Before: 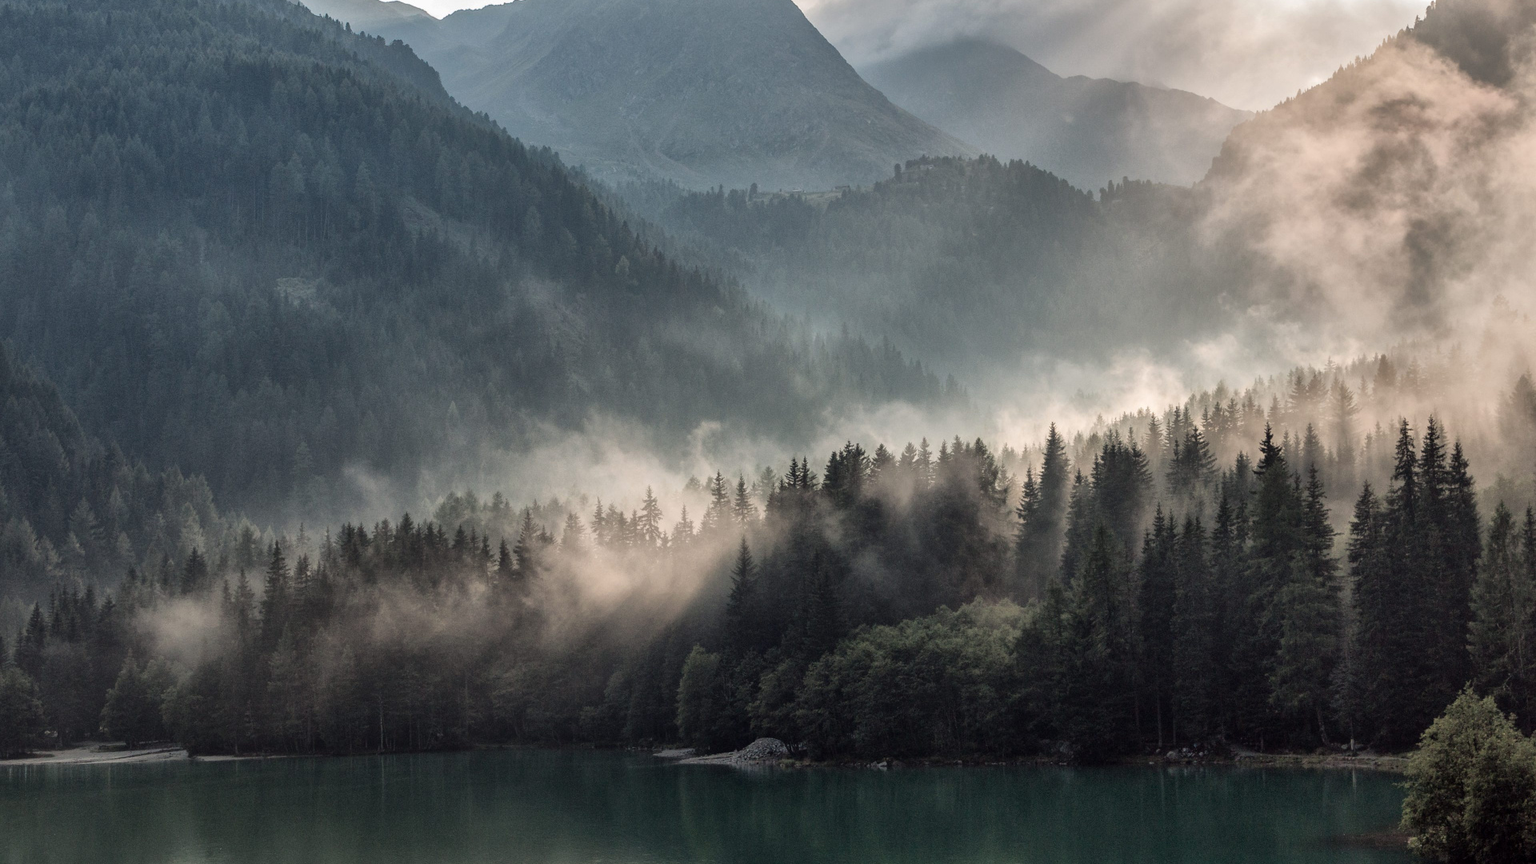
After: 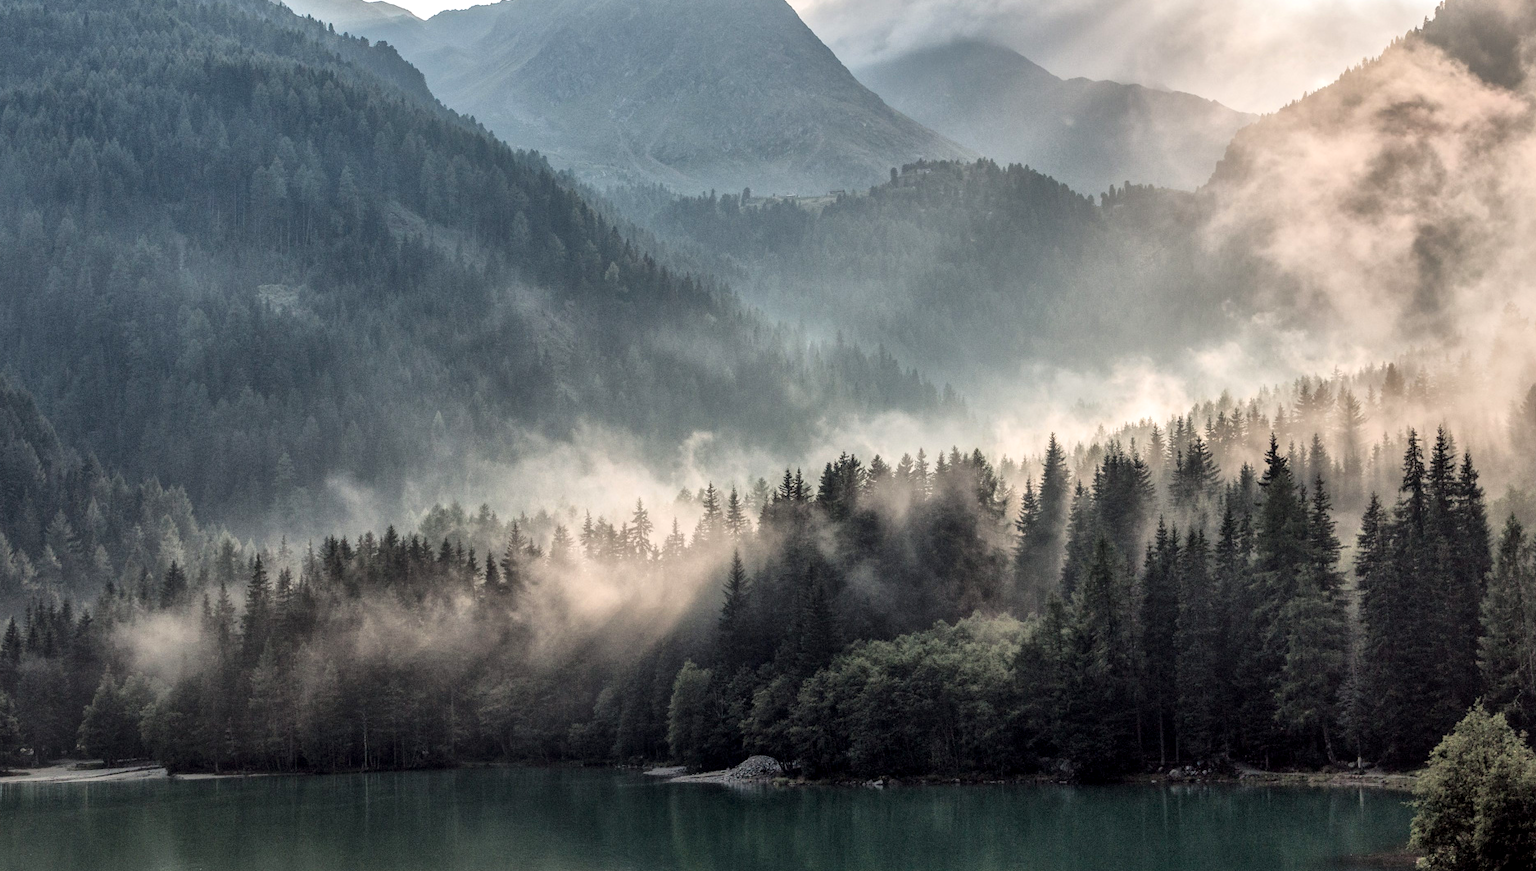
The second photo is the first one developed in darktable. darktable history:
exposure: black level correction 0.001, exposure 0.499 EV, compensate highlight preservation false
filmic rgb: black relative exposure -11.33 EV, white relative exposure 3.23 EV, hardness 6.68, color science v6 (2022)
local contrast: on, module defaults
crop and rotate: left 1.616%, right 0.714%, bottom 1.409%
